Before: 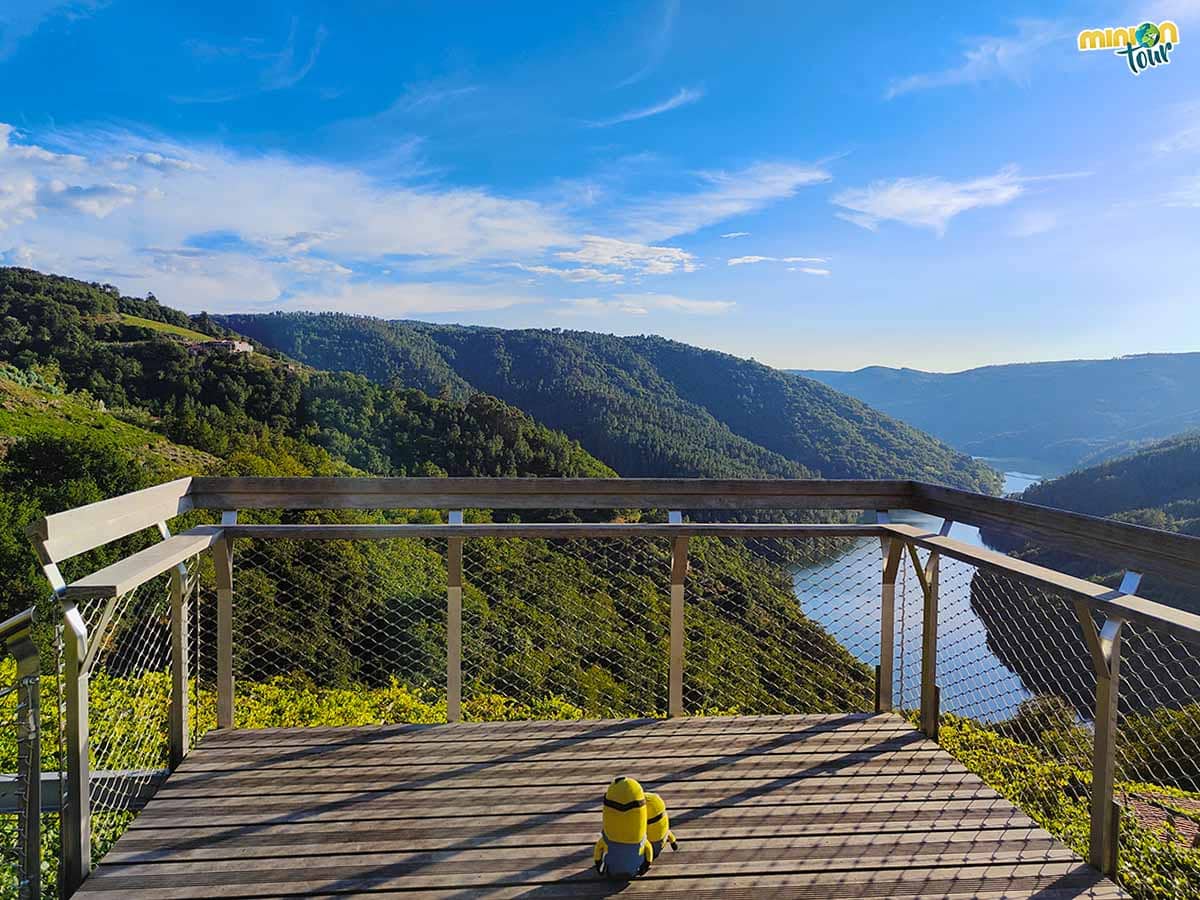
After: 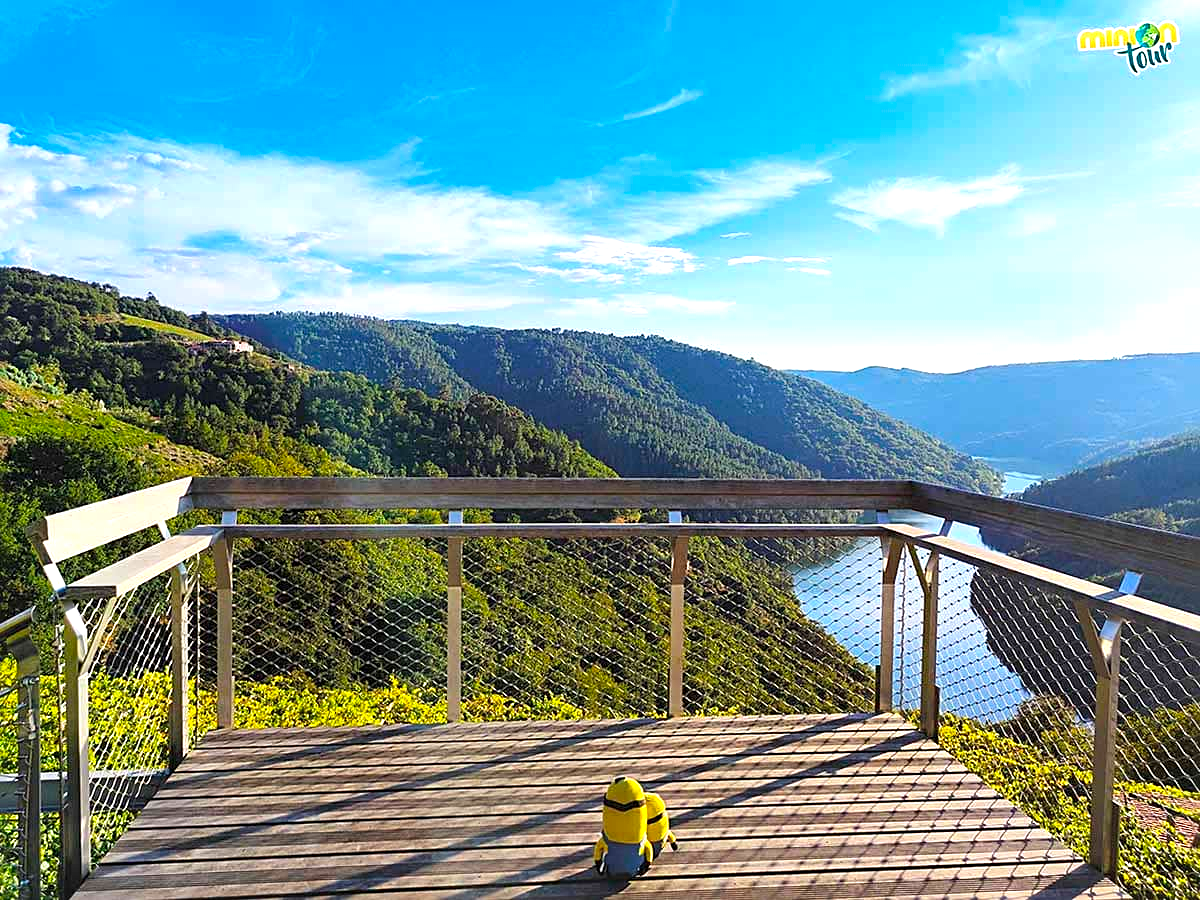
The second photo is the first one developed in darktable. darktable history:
exposure: exposure 0.781 EV, compensate highlight preservation false
sharpen: radius 2.477, amount 0.324
